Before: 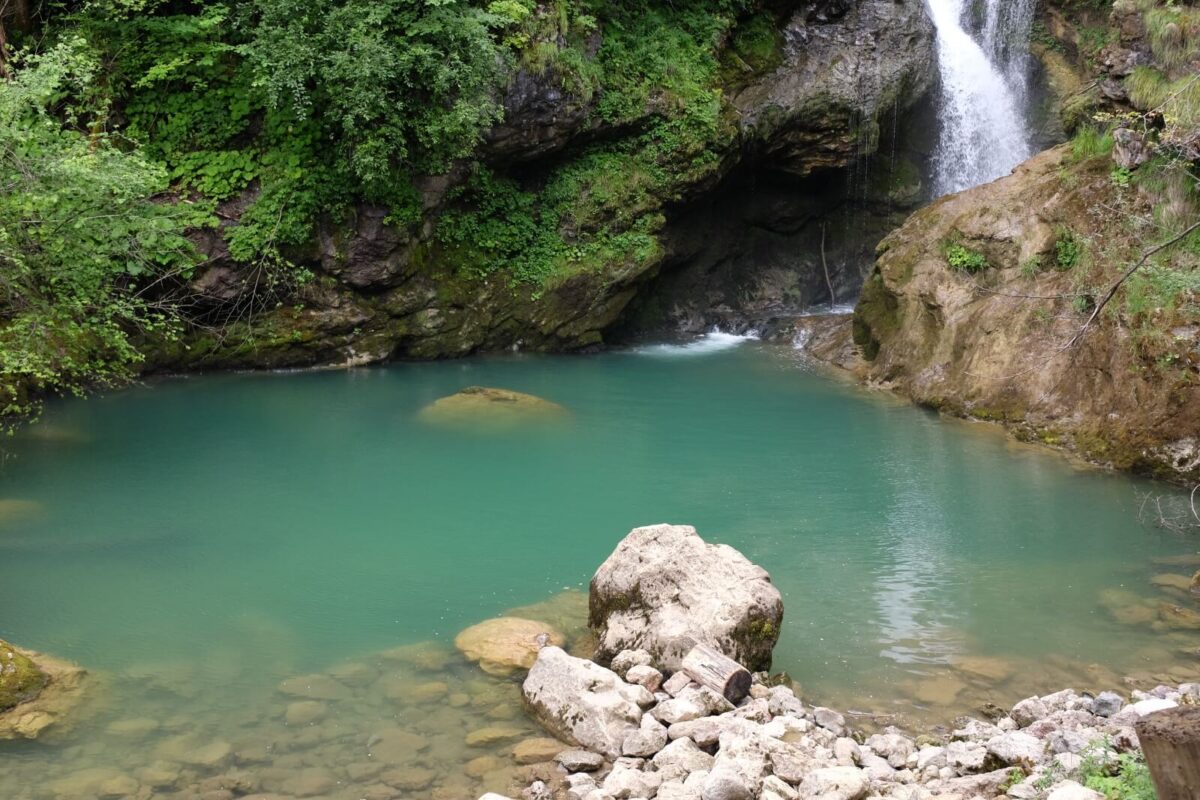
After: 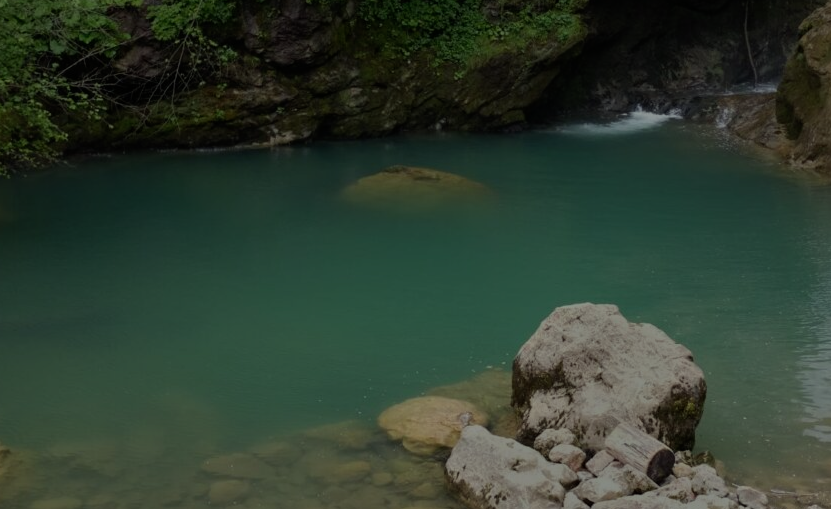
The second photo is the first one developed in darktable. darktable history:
tone equalizer: -8 EV -2 EV, -7 EV -2 EV, -6 EV -2 EV, -5 EV -2 EV, -4 EV -2 EV, -3 EV -2 EV, -2 EV -2 EV, -1 EV -1.63 EV, +0 EV -2 EV
crop: left 6.488%, top 27.668%, right 24.183%, bottom 8.656%
color correction: highlights a* -4.73, highlights b* 5.06, saturation 0.97
